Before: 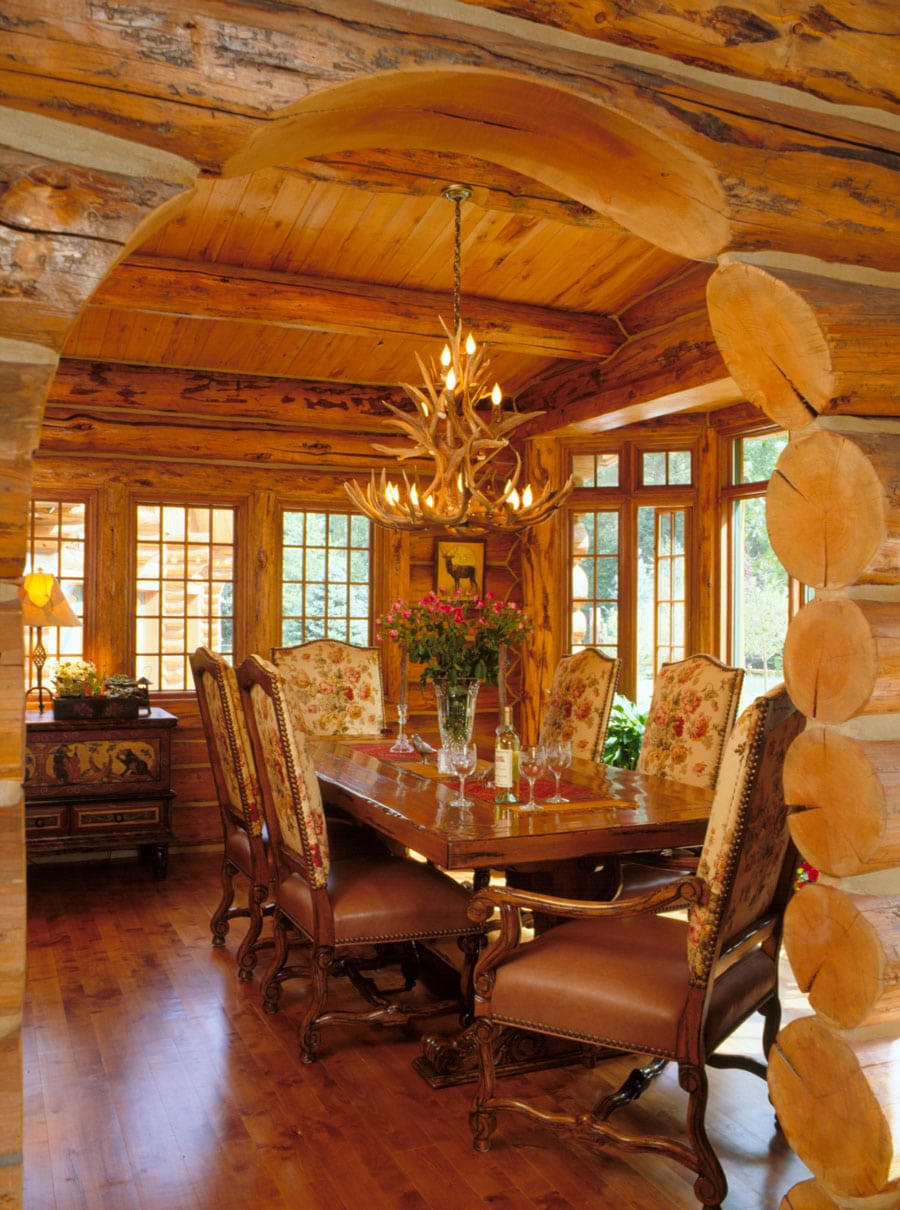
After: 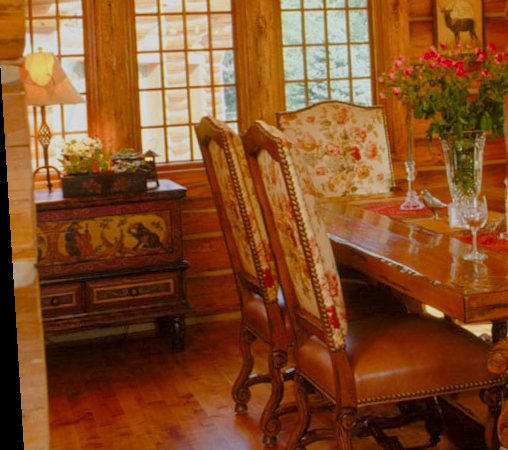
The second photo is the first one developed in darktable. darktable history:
color balance rgb: shadows lift › chroma 1%, shadows lift › hue 113°, highlights gain › chroma 0.2%, highlights gain › hue 333°, perceptual saturation grading › global saturation 20%, perceptual saturation grading › highlights -50%, perceptual saturation grading › shadows 25%, contrast -20%
rotate and perspective: rotation -3.52°, crop left 0.036, crop right 0.964, crop top 0.081, crop bottom 0.919
crop: top 44.483%, right 43.593%, bottom 12.892%
